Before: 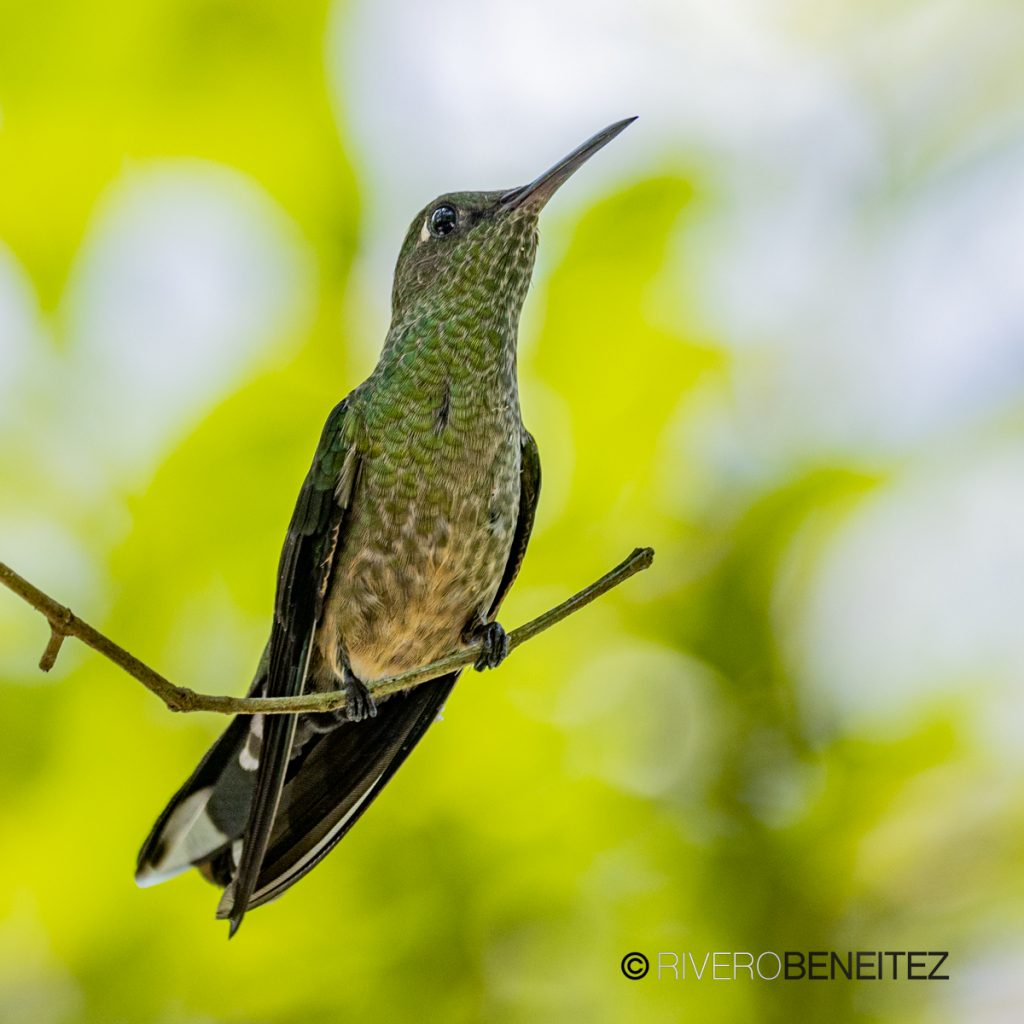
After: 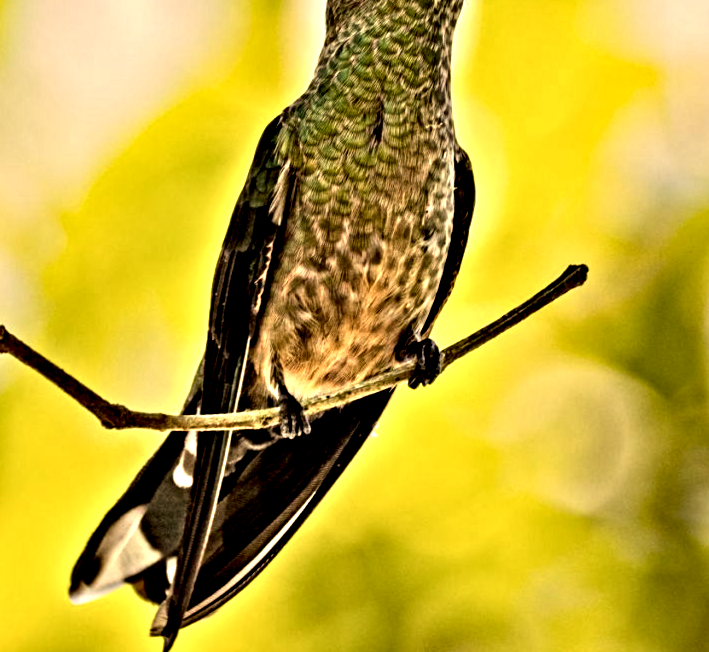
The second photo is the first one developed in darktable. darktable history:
crop: left 6.488%, top 27.668%, right 24.183%, bottom 8.656%
white balance: red 1.138, green 0.996, blue 0.812
color correction: highlights a* 6.27, highlights b* 8.19, shadows a* 5.94, shadows b* 7.23, saturation 0.9
contrast equalizer: octaves 7, y [[0.48, 0.654, 0.731, 0.706, 0.772, 0.382], [0.55 ×6], [0 ×6], [0 ×6], [0 ×6]]
exposure: exposure 0.2 EV, compensate highlight preservation false
